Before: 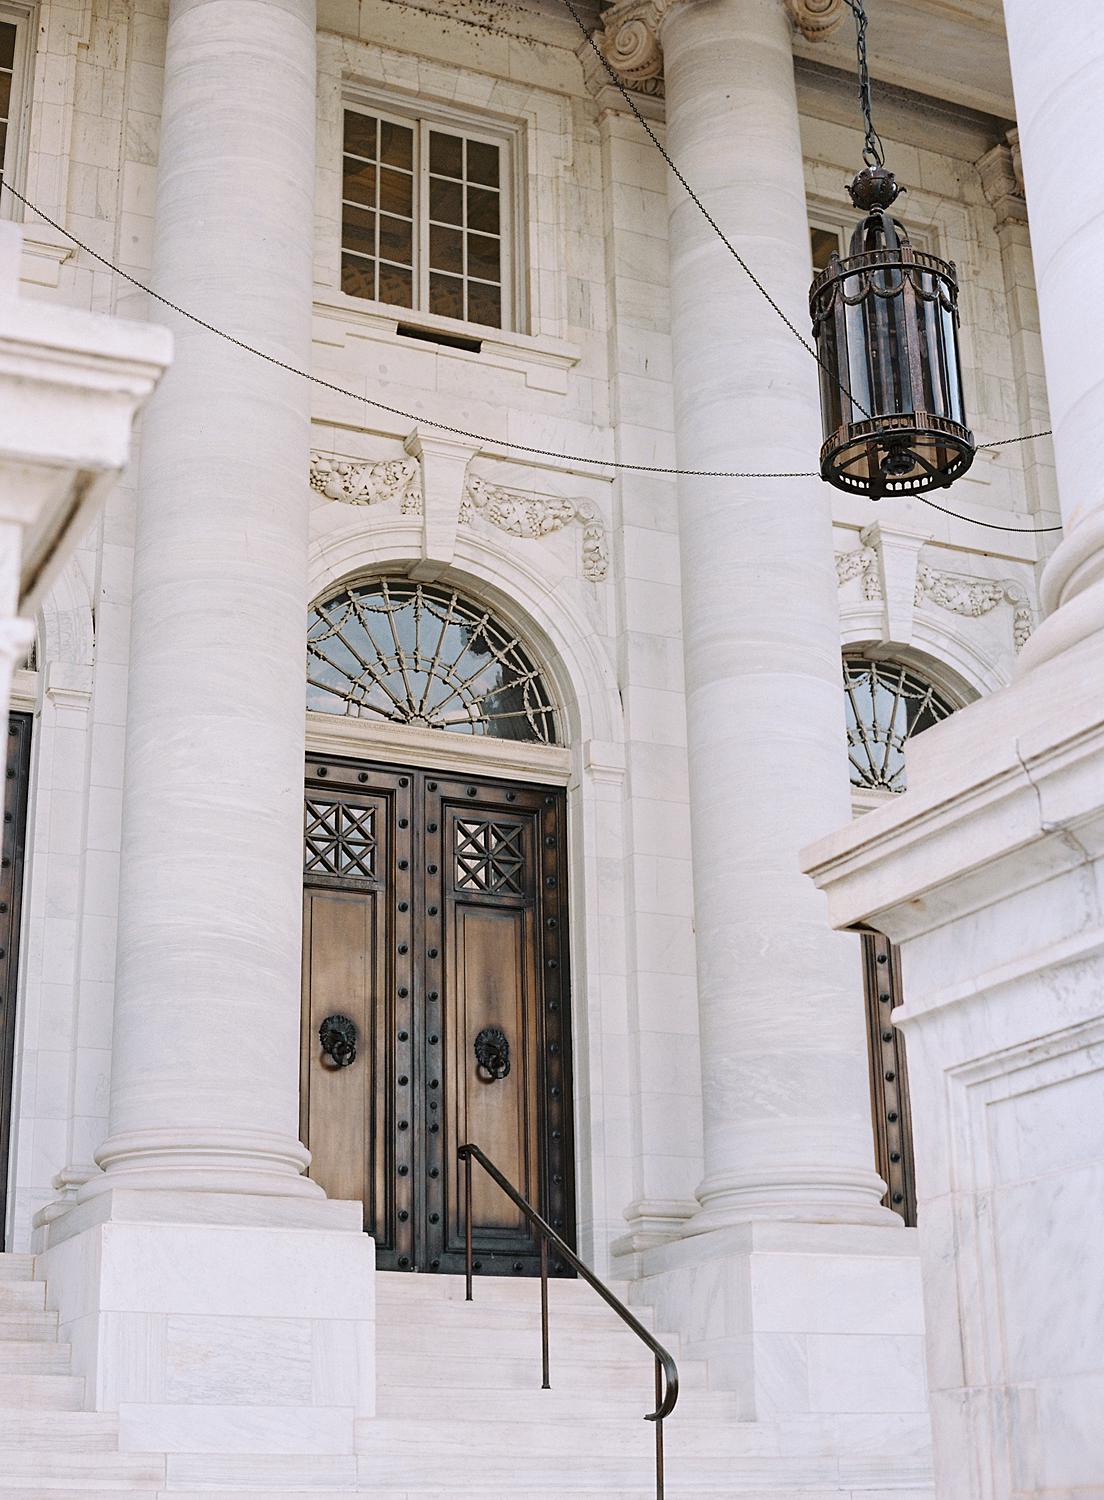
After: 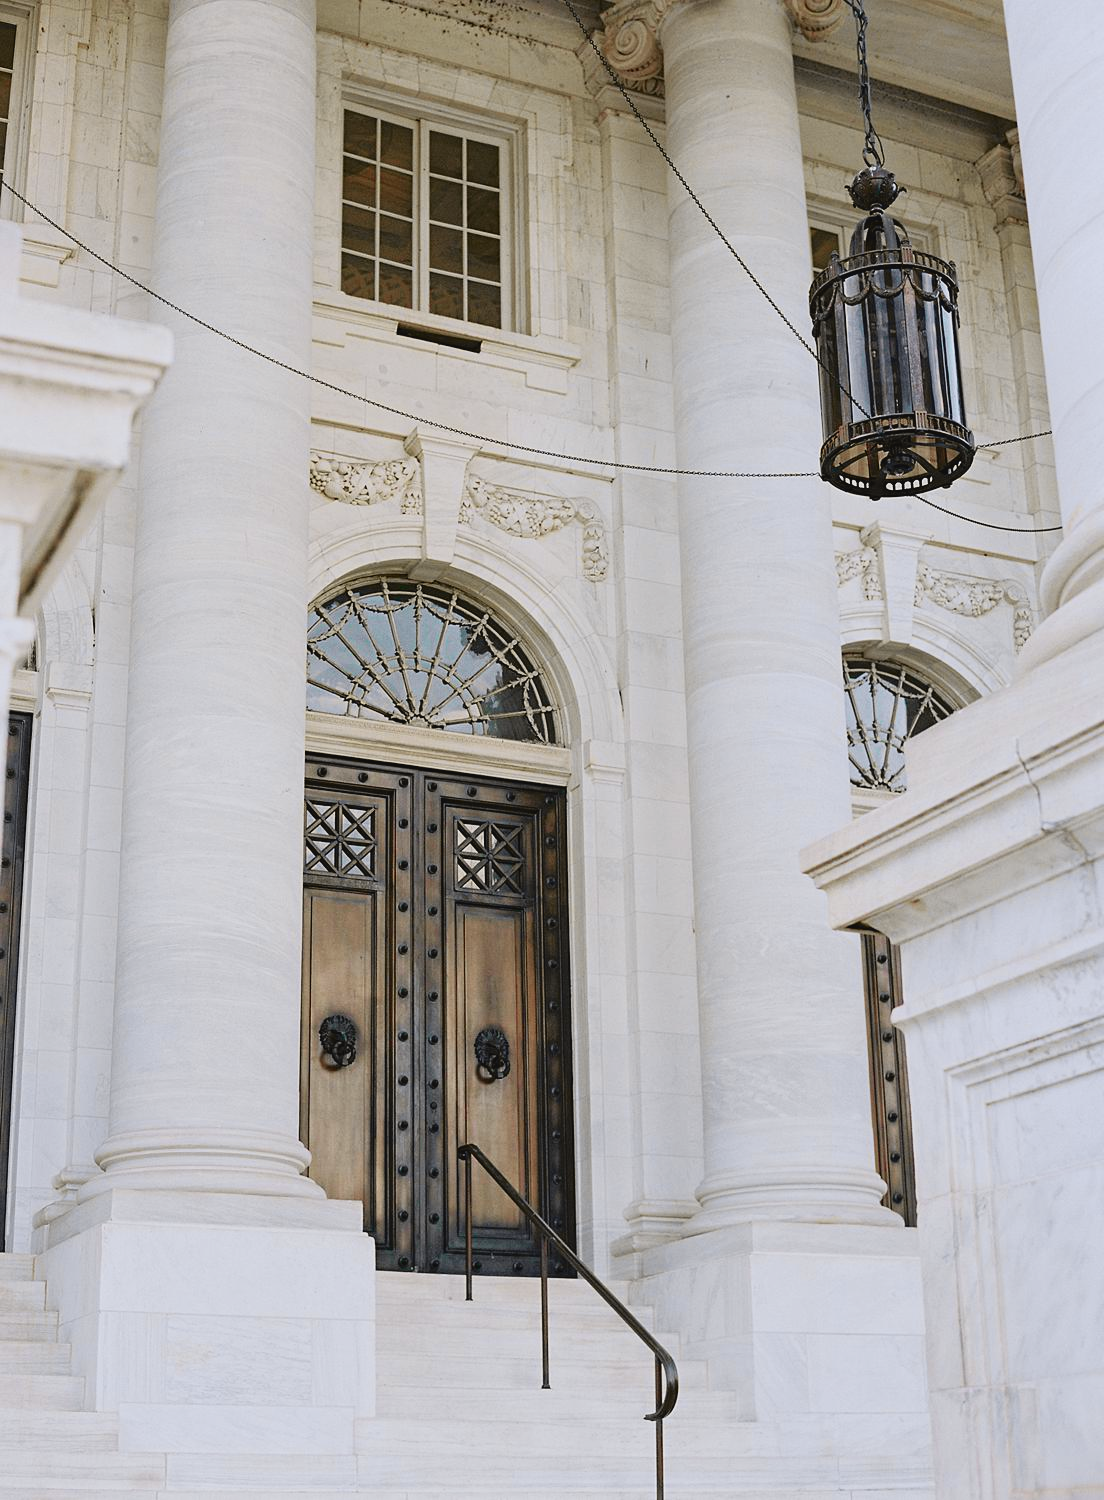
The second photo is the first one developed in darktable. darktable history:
tone curve: curves: ch0 [(0, 0.036) (0.053, 0.068) (0.211, 0.217) (0.519, 0.513) (0.847, 0.82) (0.991, 0.914)]; ch1 [(0, 0) (0.276, 0.206) (0.412, 0.353) (0.482, 0.475) (0.495, 0.5) (0.509, 0.502) (0.563, 0.57) (0.667, 0.672) (0.788, 0.809) (1, 1)]; ch2 [(0, 0) (0.438, 0.456) (0.473, 0.47) (0.503, 0.503) (0.523, 0.528) (0.562, 0.571) (0.612, 0.61) (0.679, 0.72) (1, 1)], color space Lab, independent channels, preserve colors none
